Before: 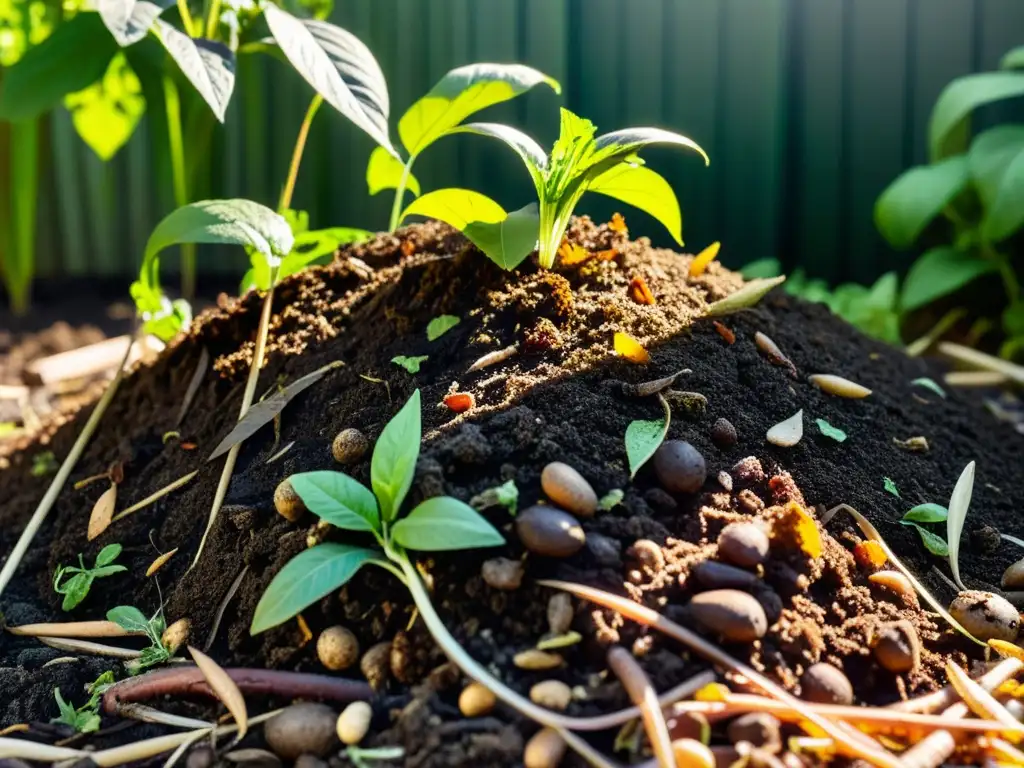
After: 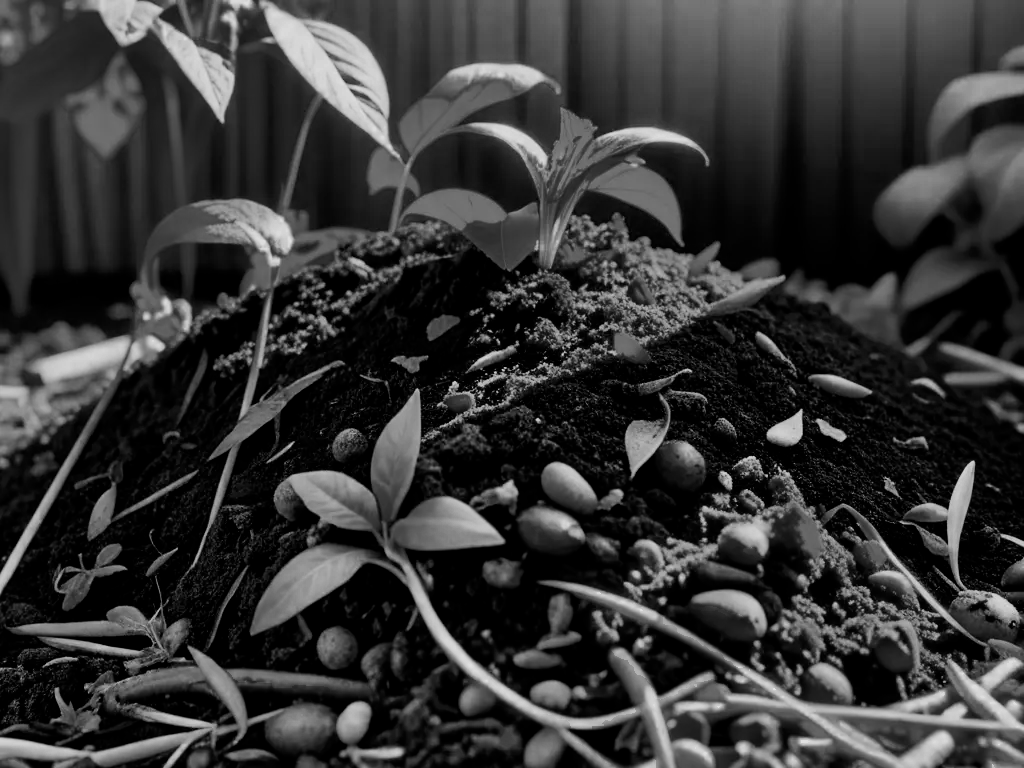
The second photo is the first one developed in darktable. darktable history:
filmic rgb: black relative exposure -5.06 EV, white relative exposure 3.99 EV, hardness 2.88, contrast 1.298, color science v5 (2021), contrast in shadows safe, contrast in highlights safe
color zones: curves: ch0 [(0.287, 0.048) (0.493, 0.484) (0.737, 0.816)]; ch1 [(0, 0) (0.143, 0) (0.286, 0) (0.429, 0) (0.571, 0) (0.714, 0) (0.857, 0)]
